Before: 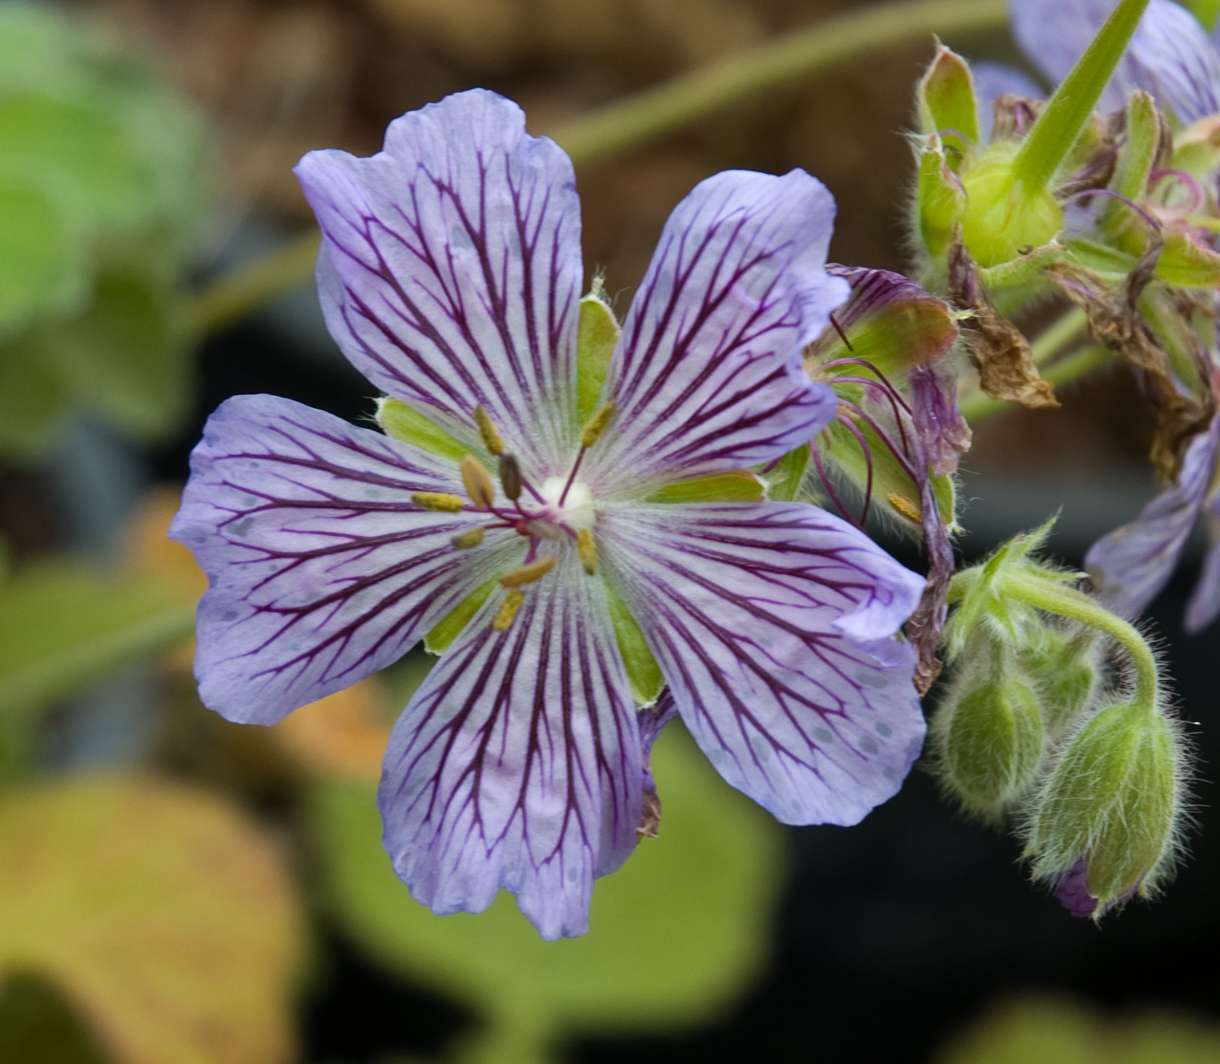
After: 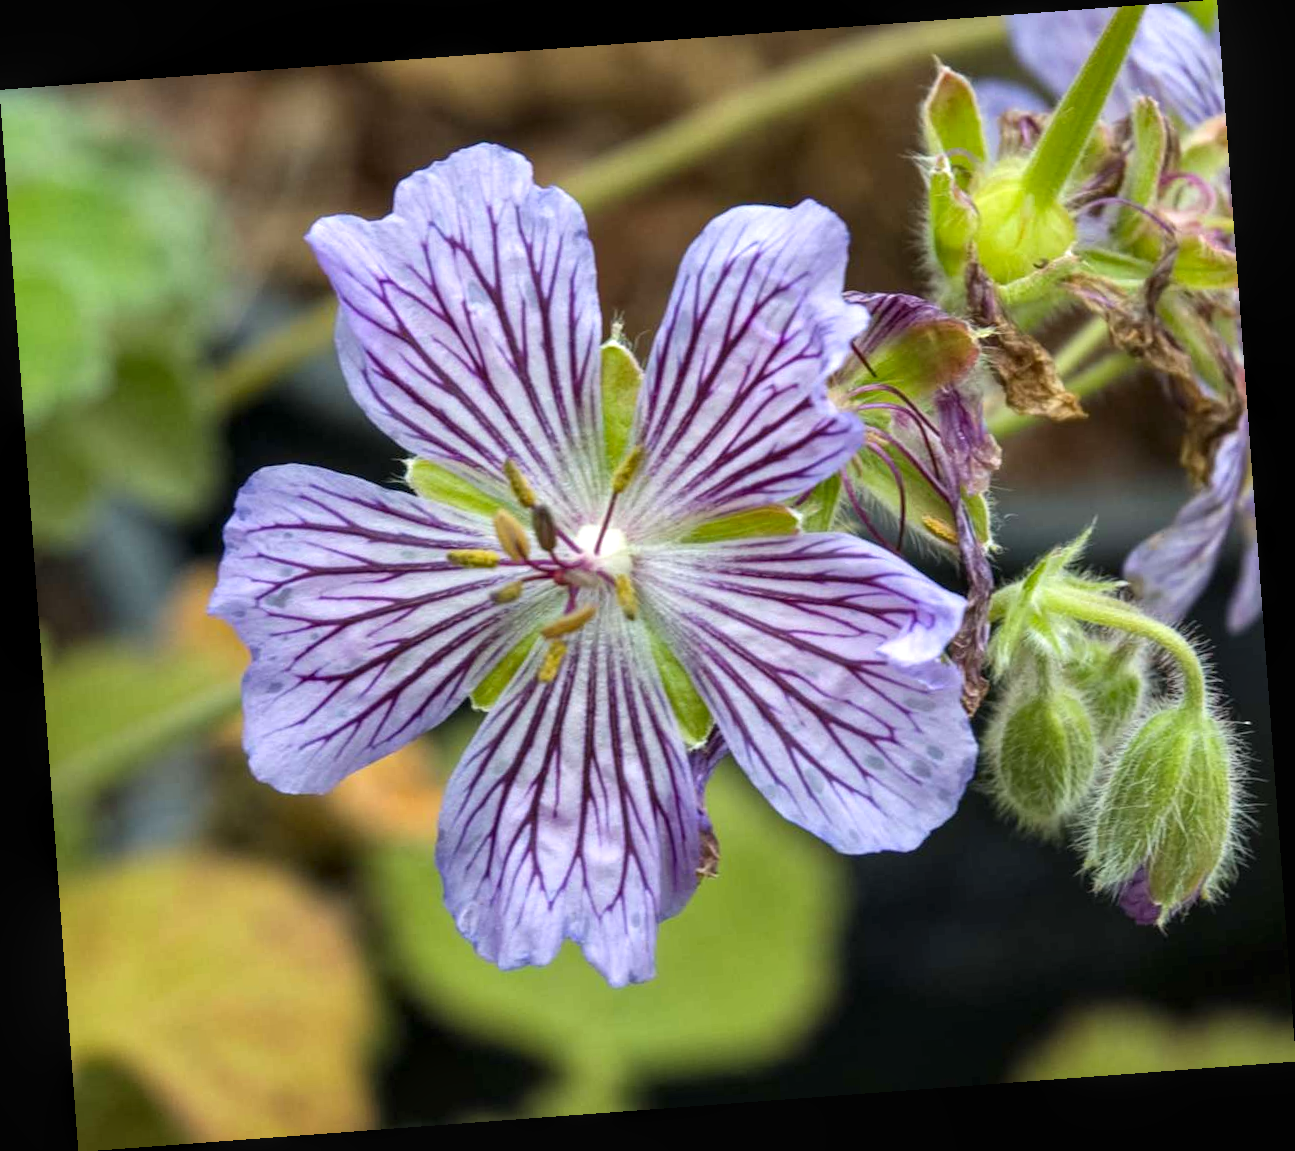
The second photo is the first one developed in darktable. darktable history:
rotate and perspective: rotation -4.25°, automatic cropping off
exposure: exposure 0.6 EV, compensate highlight preservation false
local contrast: on, module defaults
